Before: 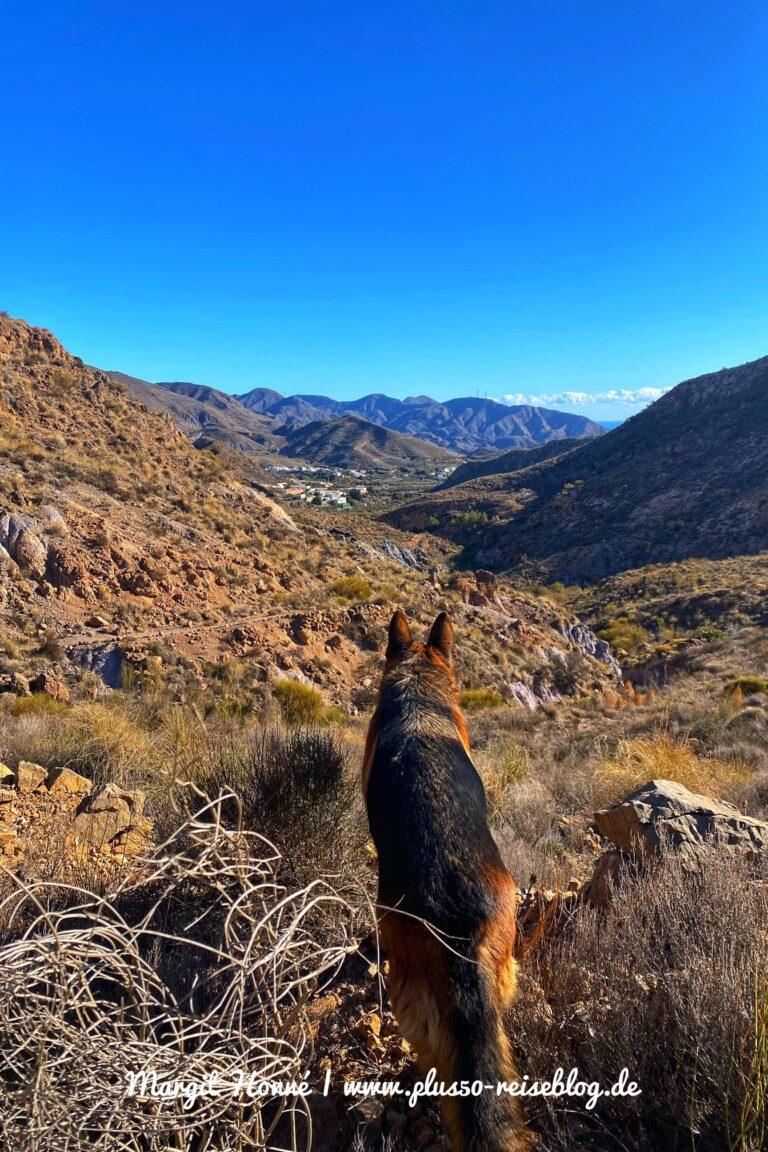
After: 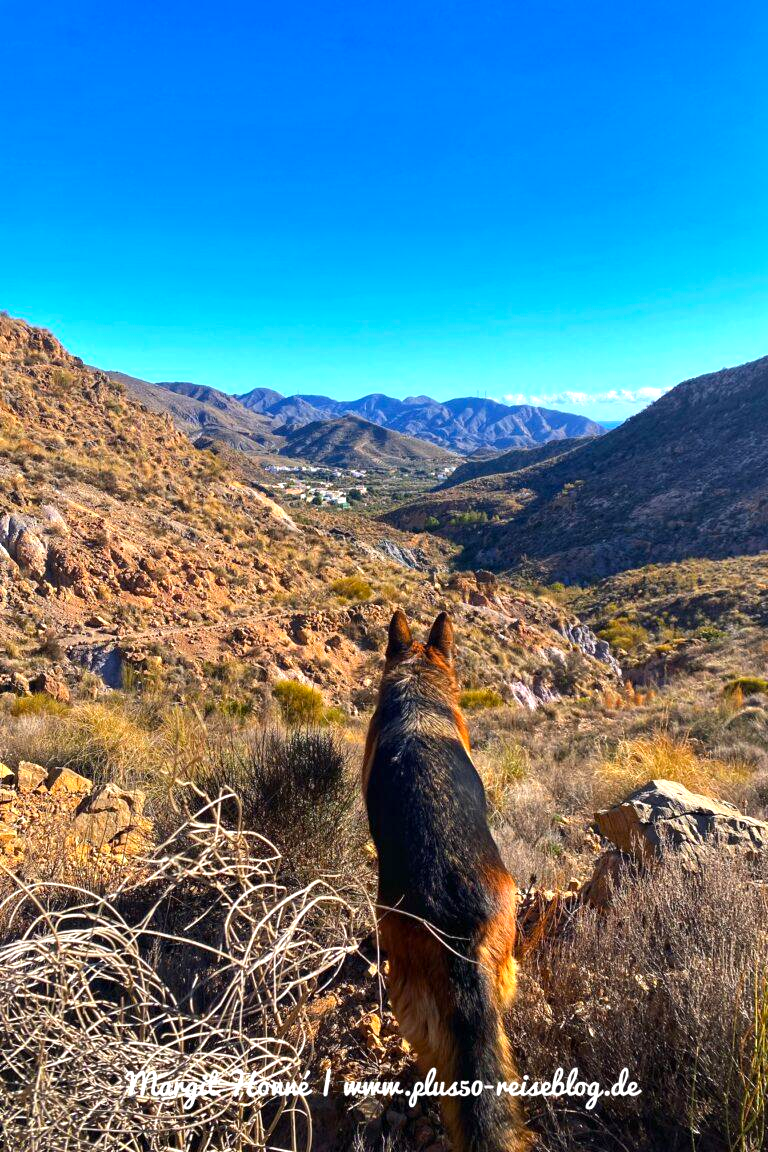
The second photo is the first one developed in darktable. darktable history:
color balance rgb: perceptual saturation grading › global saturation 9.83%
contrast brightness saturation: contrast 0.05
exposure: exposure 0.549 EV, compensate exposure bias true, compensate highlight preservation false
